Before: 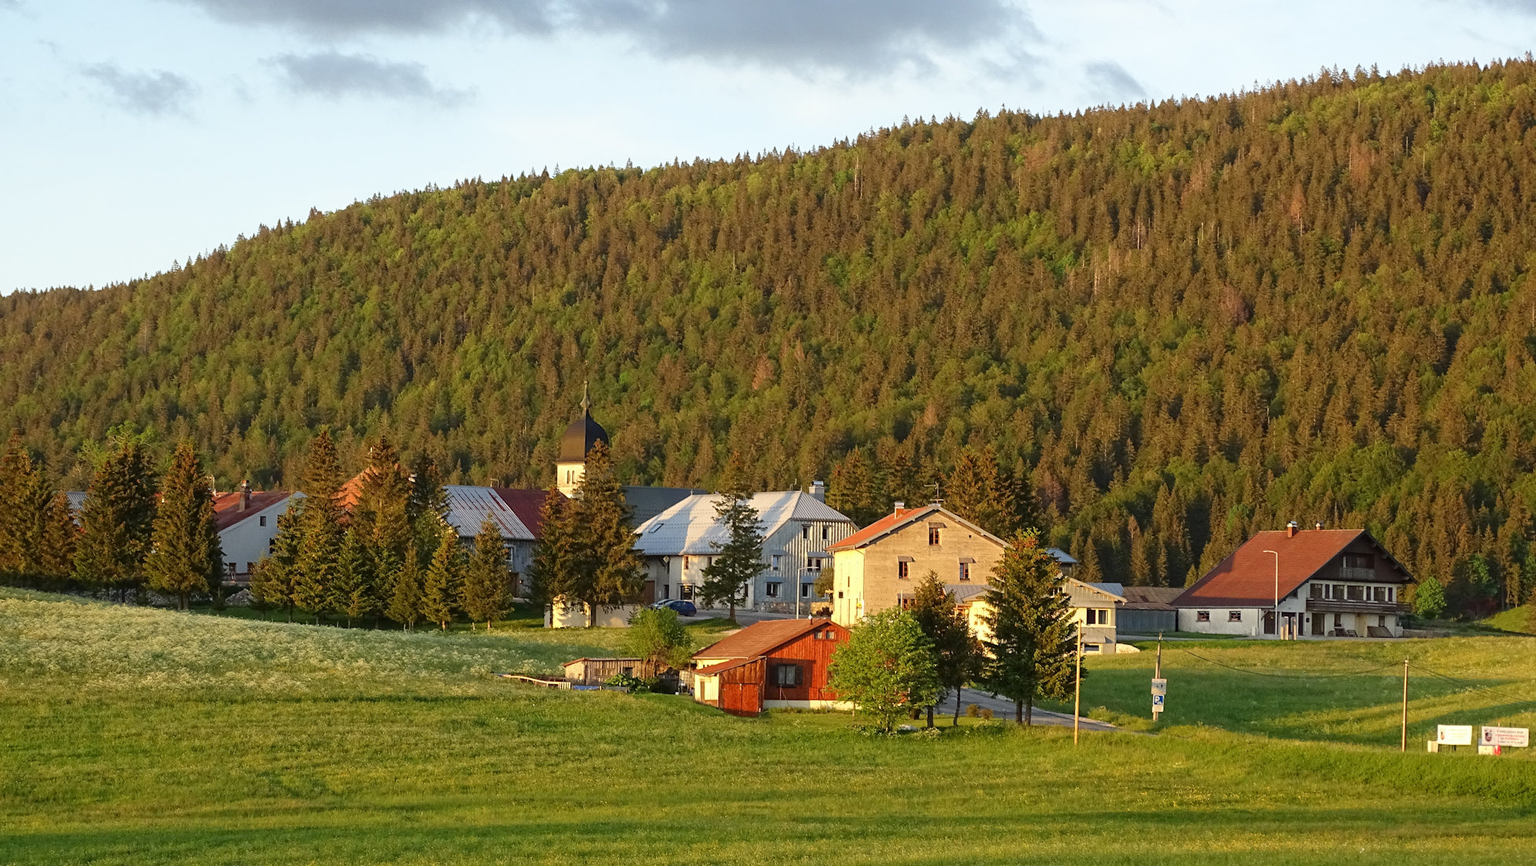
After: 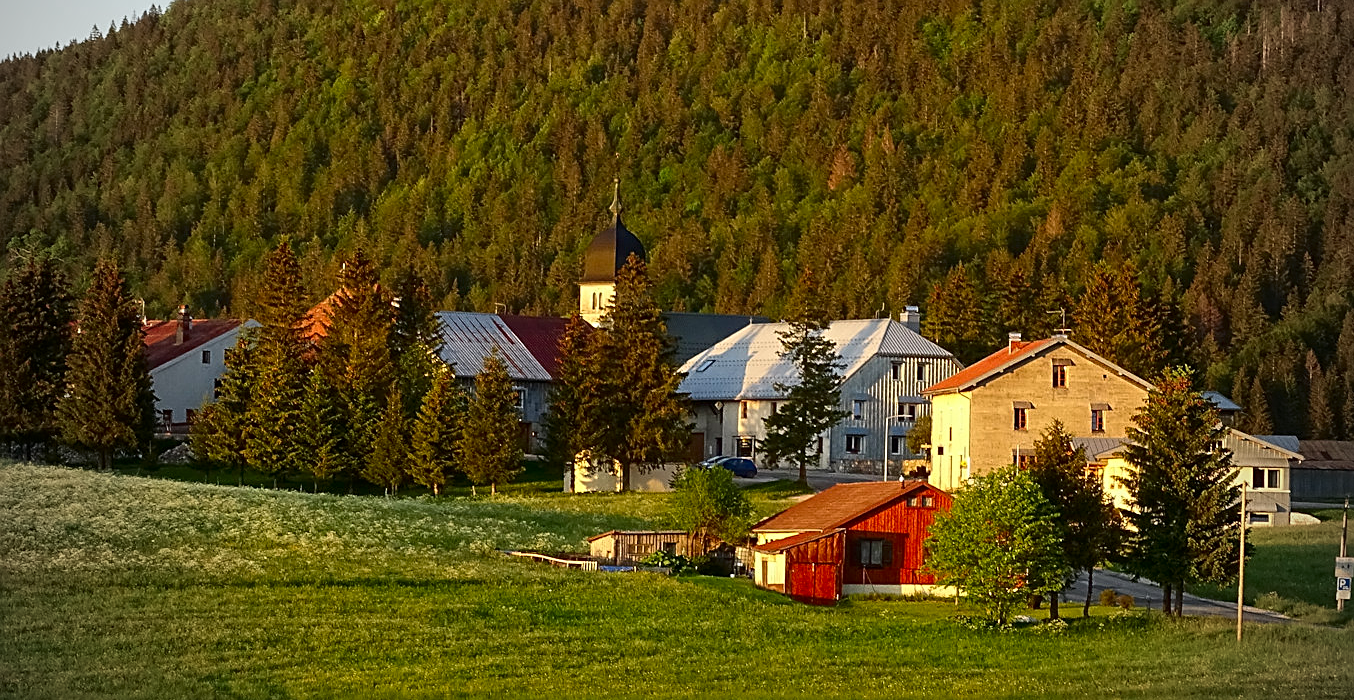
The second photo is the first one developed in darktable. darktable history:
contrast brightness saturation: contrast 0.121, brightness -0.117, saturation 0.196
sharpen: on, module defaults
crop: left 6.603%, top 27.744%, right 23.996%, bottom 8.602%
vignetting: fall-off start 67.17%, width/height ratio 1.01
